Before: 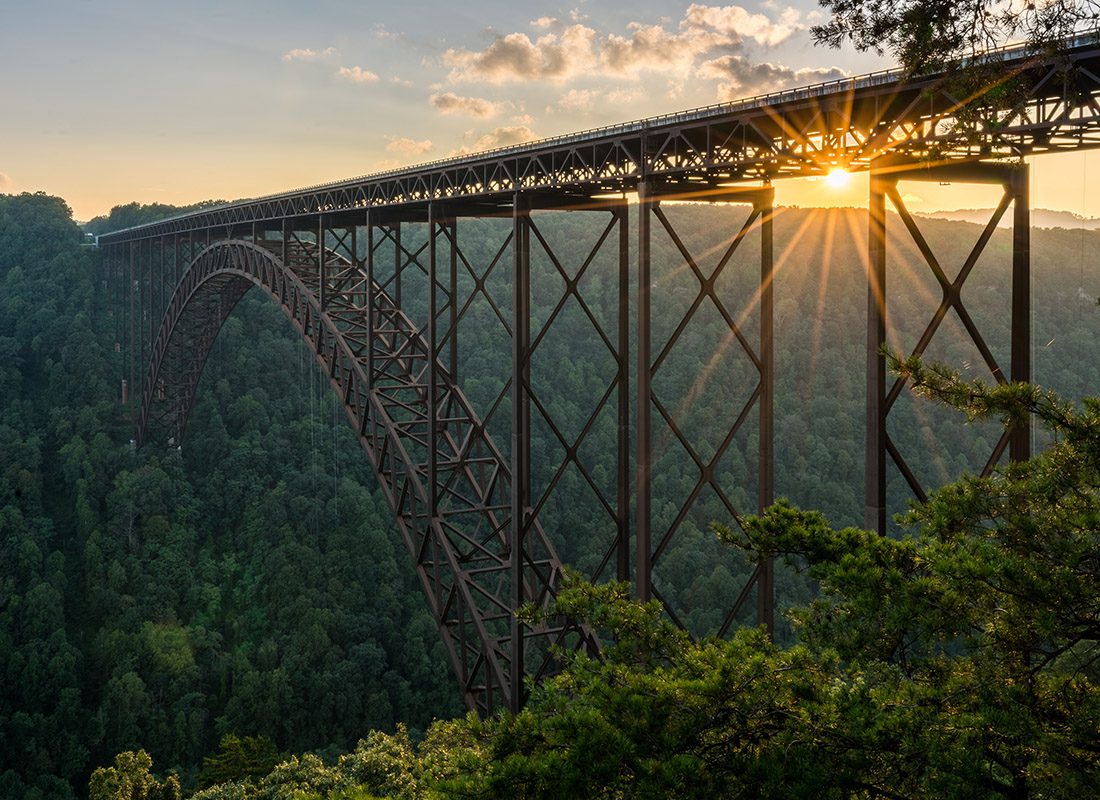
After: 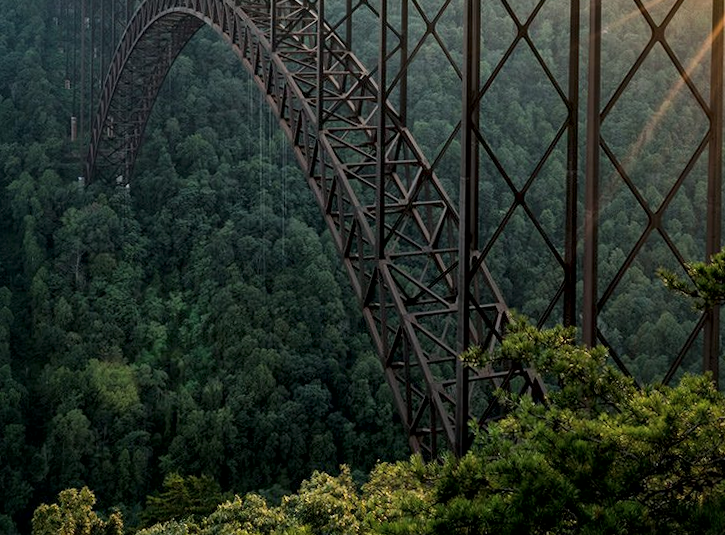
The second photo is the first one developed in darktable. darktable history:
crop and rotate: angle -0.922°, left 3.696%, top 31.616%, right 28.862%
local contrast: mode bilateral grid, contrast 100, coarseness 99, detail 165%, midtone range 0.2
